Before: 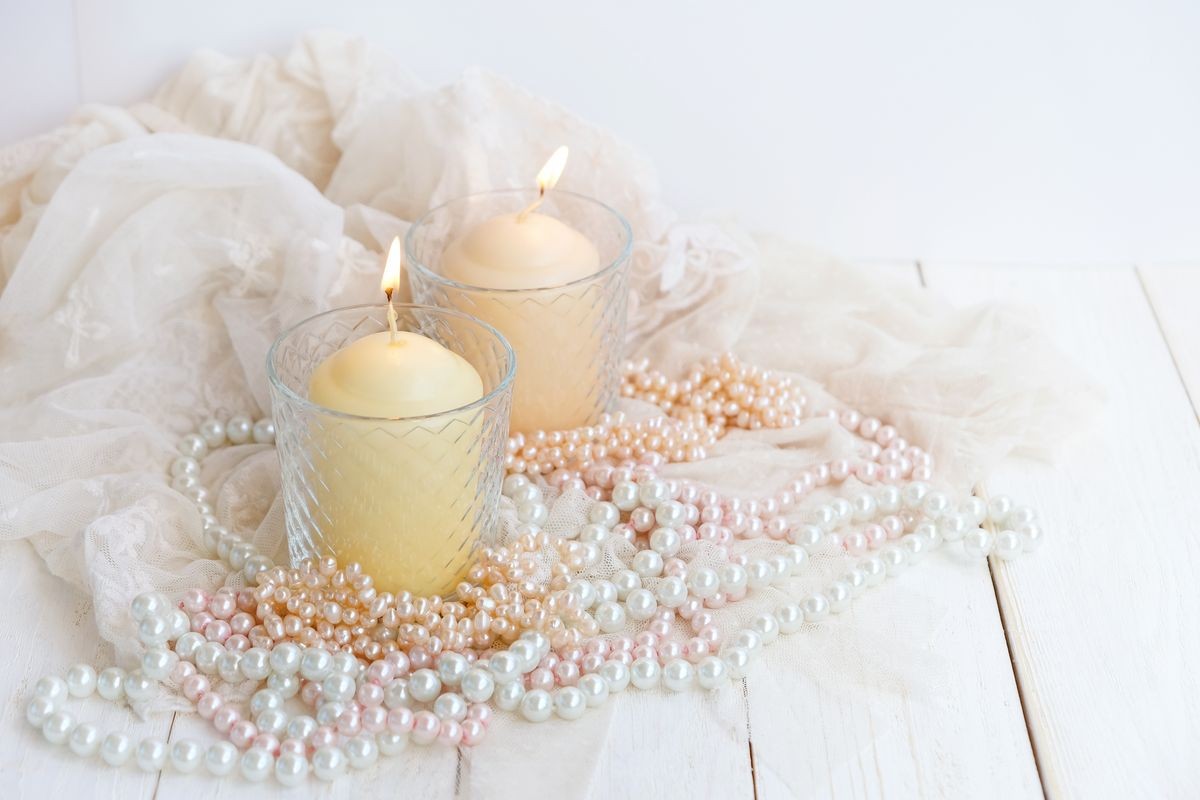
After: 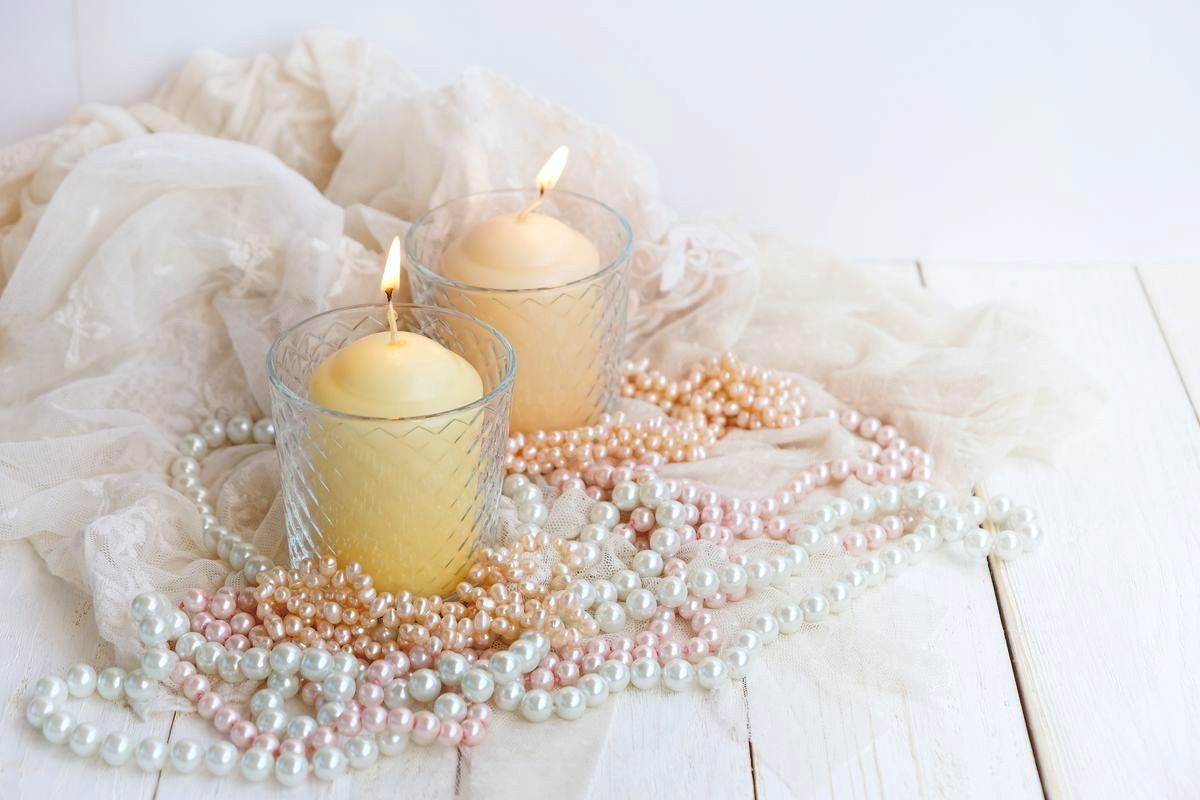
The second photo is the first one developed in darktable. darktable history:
base curve: curves: ch0 [(0, 0.02) (0.083, 0.036) (1, 1)], preserve colors none
levels: levels [0, 0.498, 0.996]
